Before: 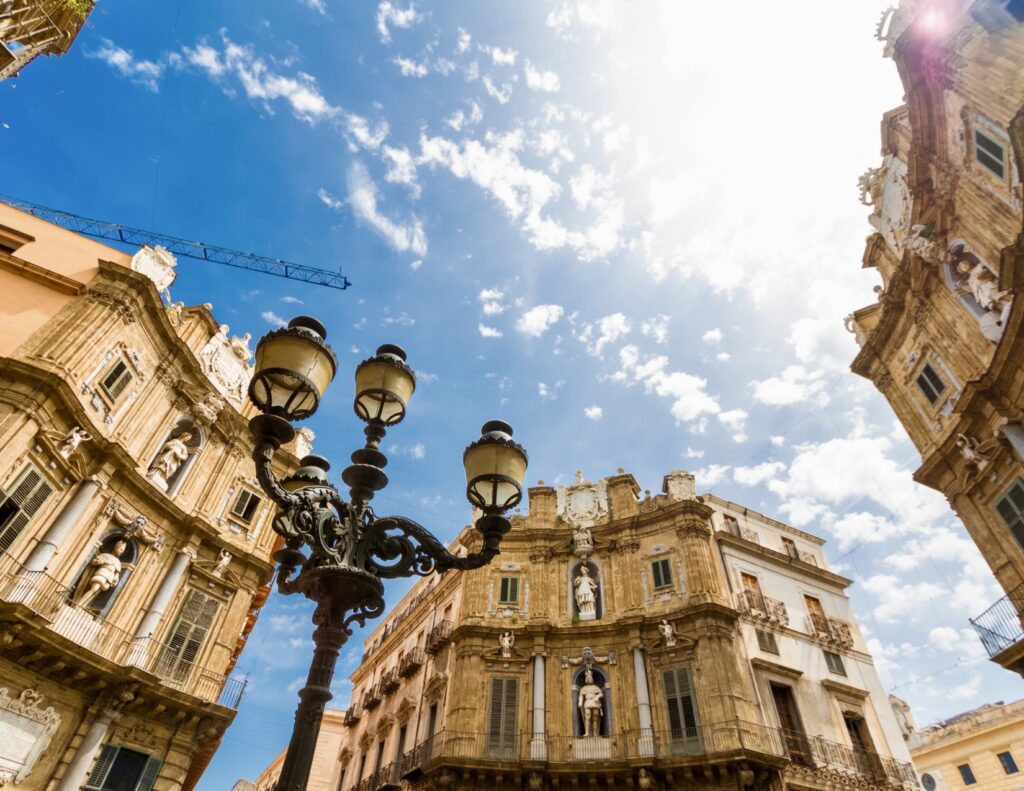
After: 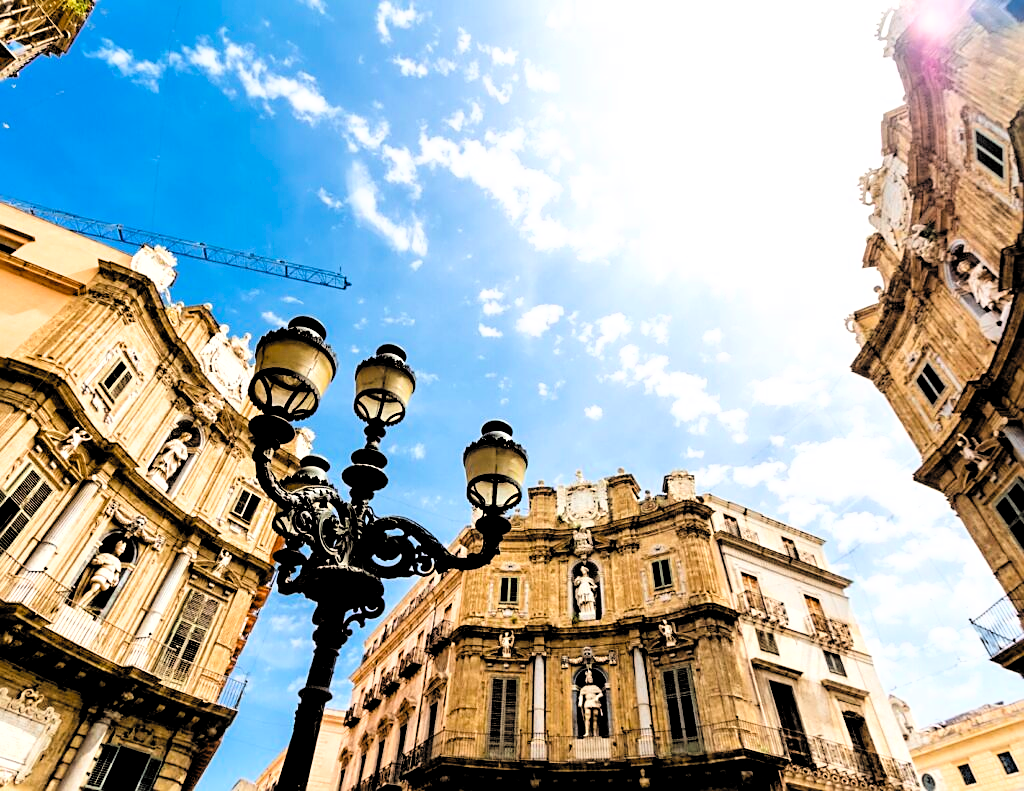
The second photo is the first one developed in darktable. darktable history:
sharpen: on, module defaults
filmic rgb: middle gray luminance 13.55%, black relative exposure -1.97 EV, white relative exposure 3.1 EV, threshold 6 EV, target black luminance 0%, hardness 1.79, latitude 59.23%, contrast 1.728, highlights saturation mix 5%, shadows ↔ highlights balance -37.52%, add noise in highlights 0, color science v3 (2019), use custom middle-gray values true, iterations of high-quality reconstruction 0, contrast in highlights soft, enable highlight reconstruction true
